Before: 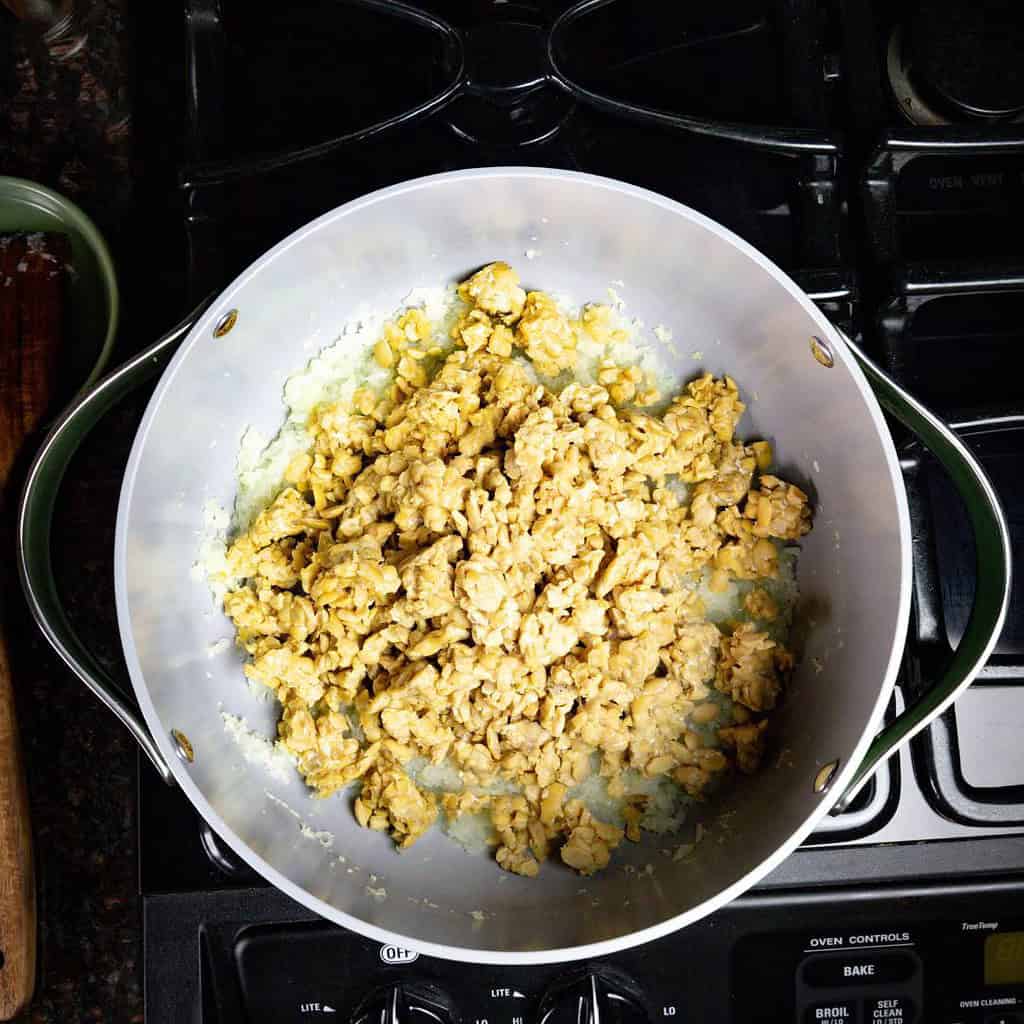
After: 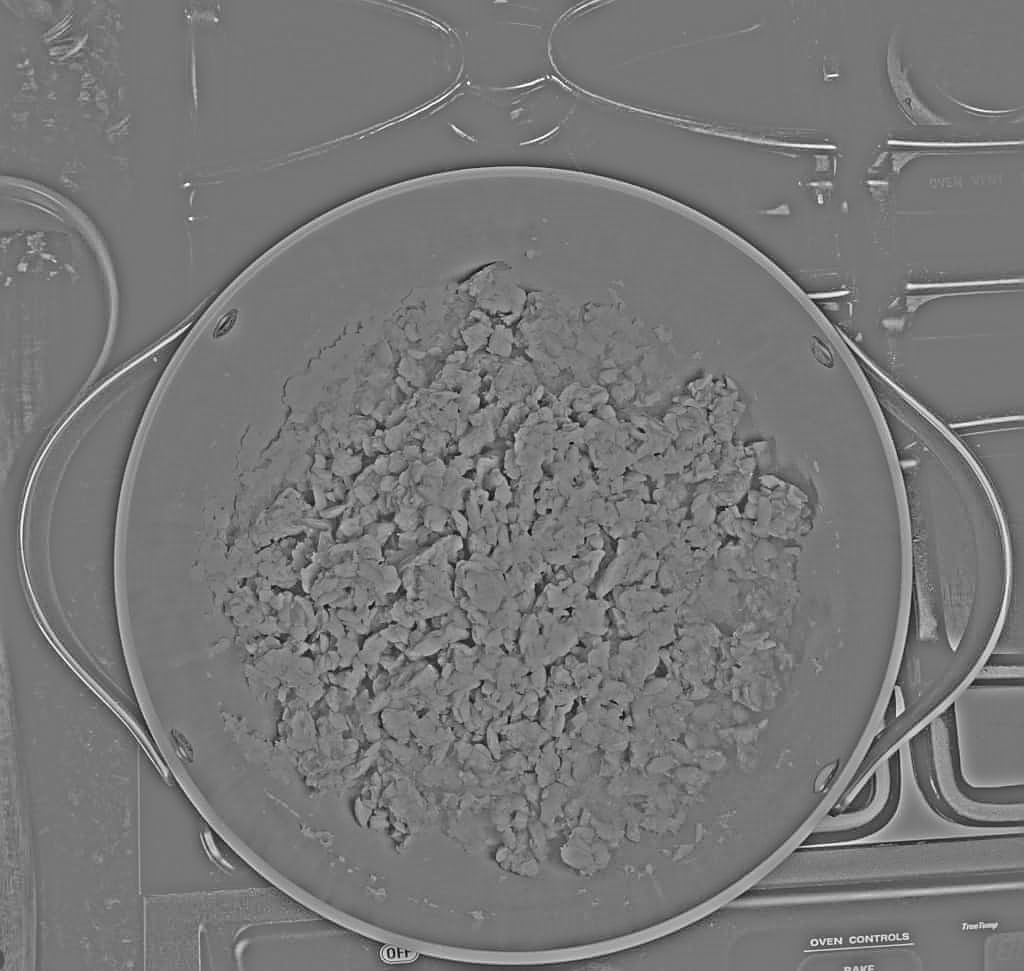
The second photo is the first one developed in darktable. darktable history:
highpass: sharpness 25.84%, contrast boost 14.94%
crop and rotate: top 0%, bottom 5.097%
contrast brightness saturation: contrast 0.04, saturation 0.16
sharpen: on, module defaults
tone equalizer: -8 EV 0.25 EV, -7 EV 0.417 EV, -6 EV 0.417 EV, -5 EV 0.25 EV, -3 EV -0.25 EV, -2 EV -0.417 EV, -1 EV -0.417 EV, +0 EV -0.25 EV, edges refinement/feathering 500, mask exposure compensation -1.57 EV, preserve details guided filter
